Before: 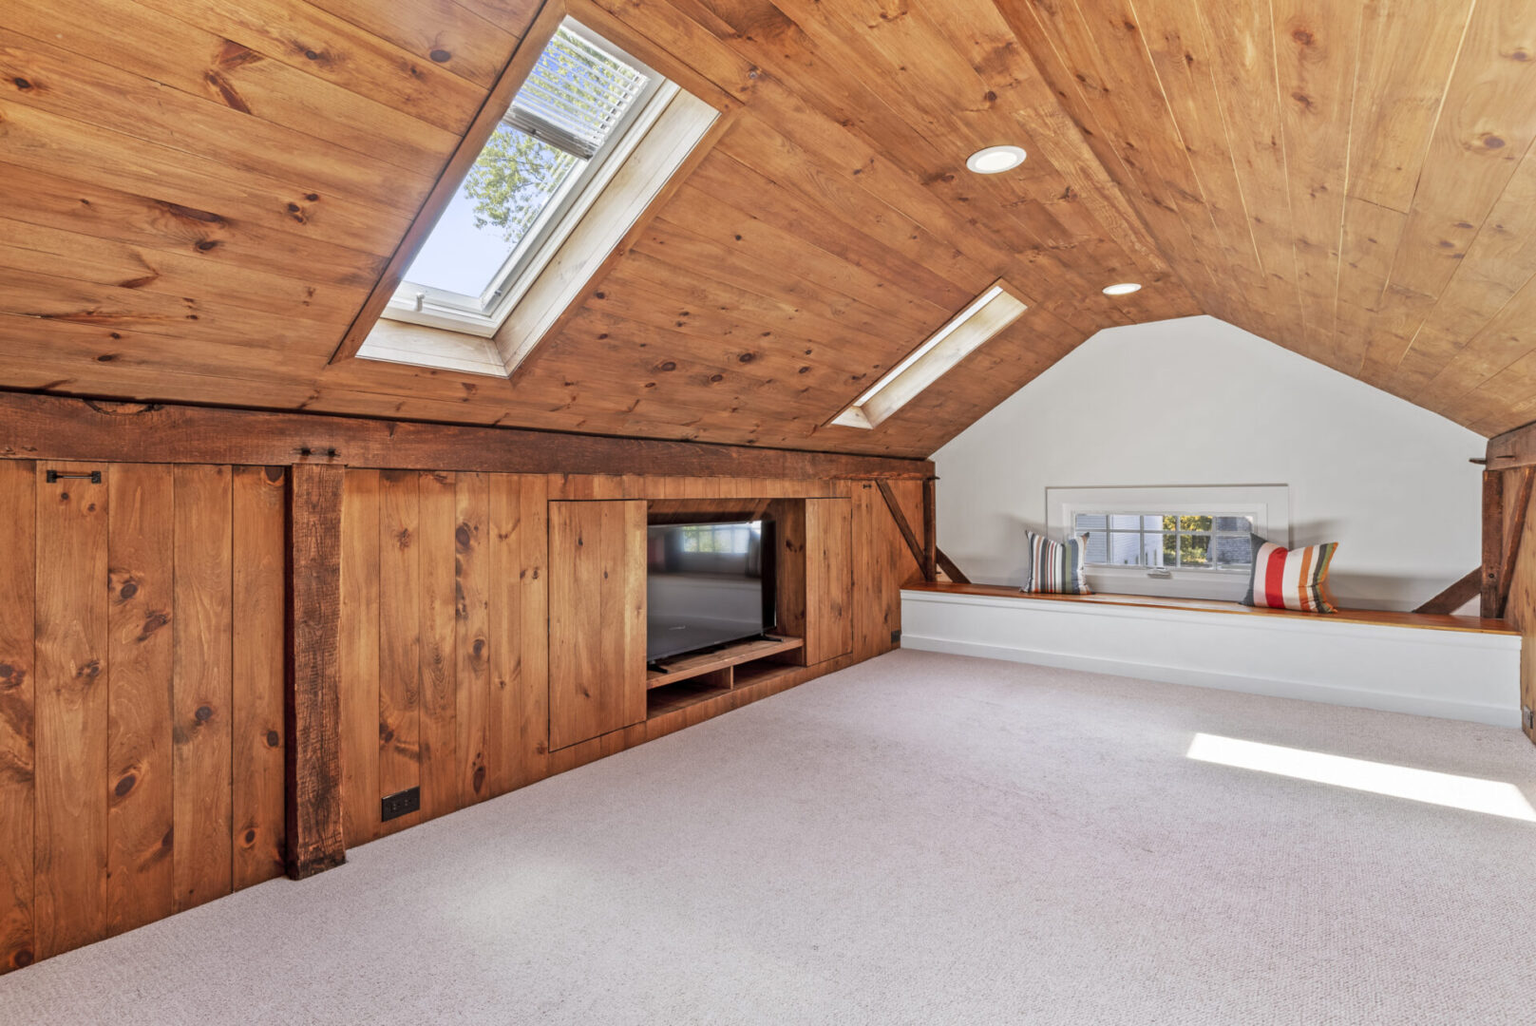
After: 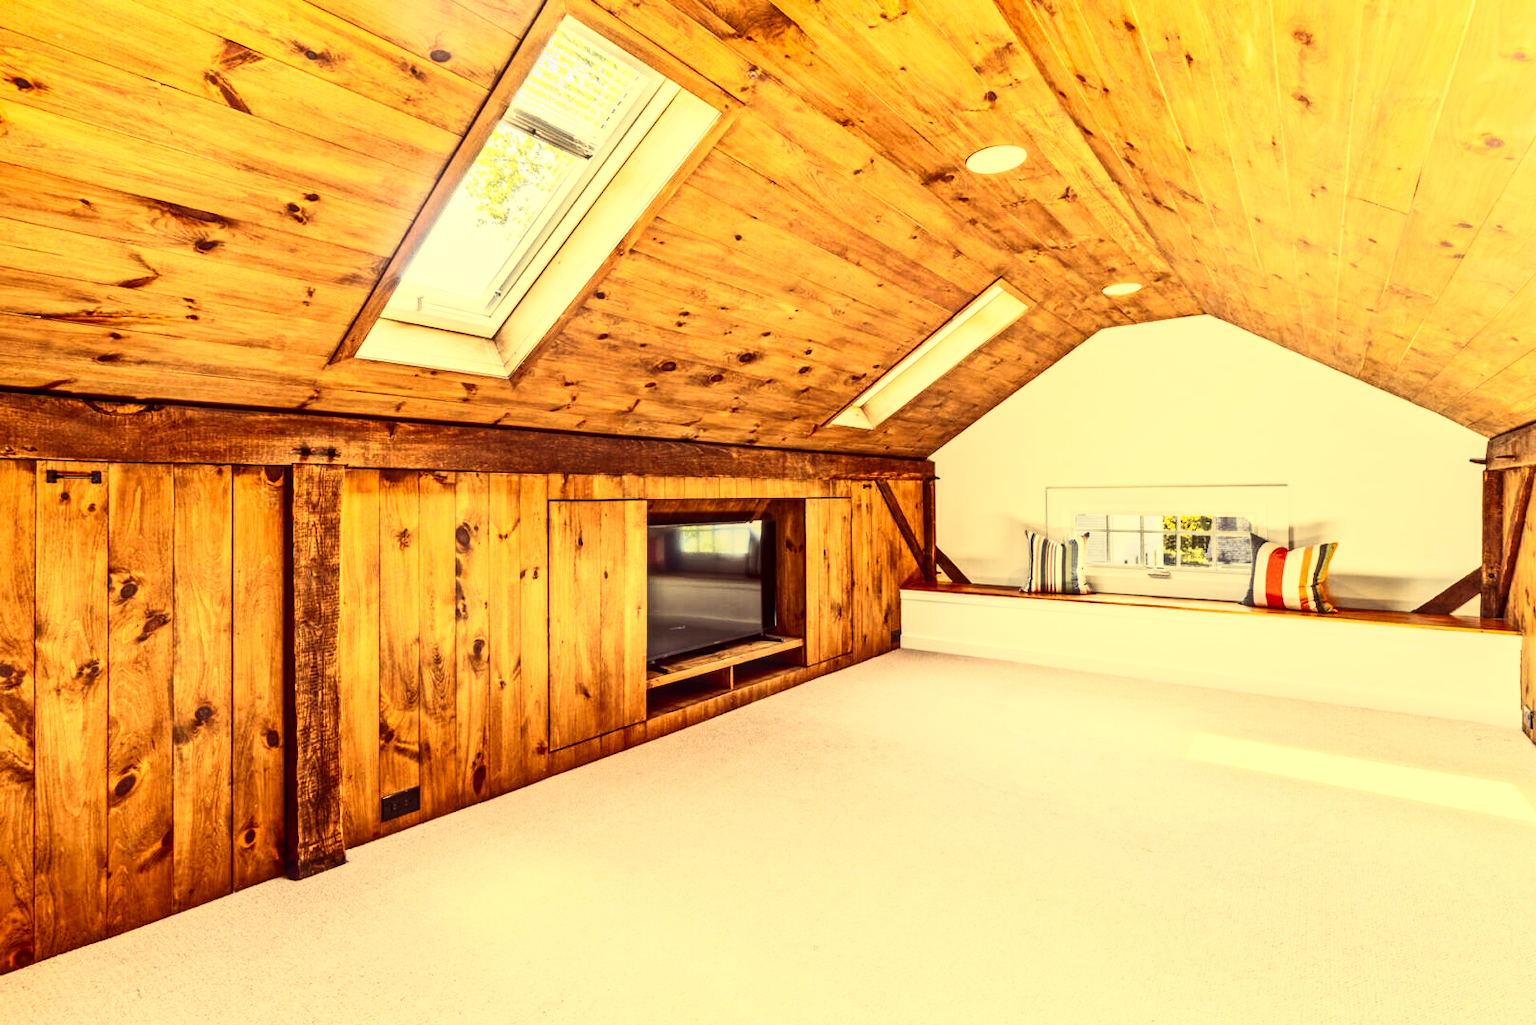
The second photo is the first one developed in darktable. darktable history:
local contrast: on, module defaults
color correction: highlights a* -0.579, highlights b* 39.84, shadows a* 9.33, shadows b* -0.414
contrast brightness saturation: contrast 0.626, brightness 0.34, saturation 0.135
